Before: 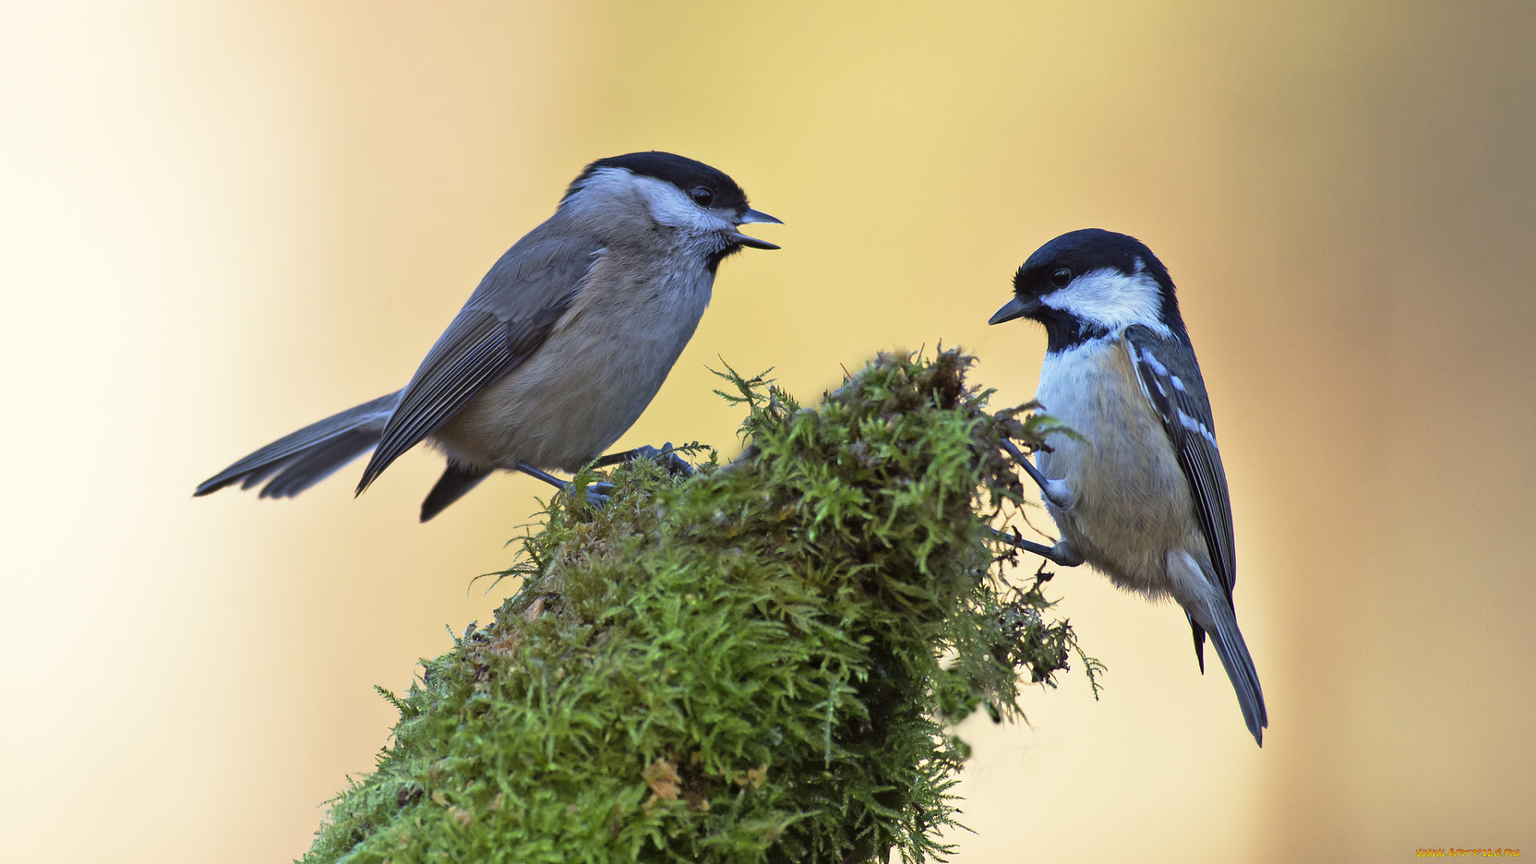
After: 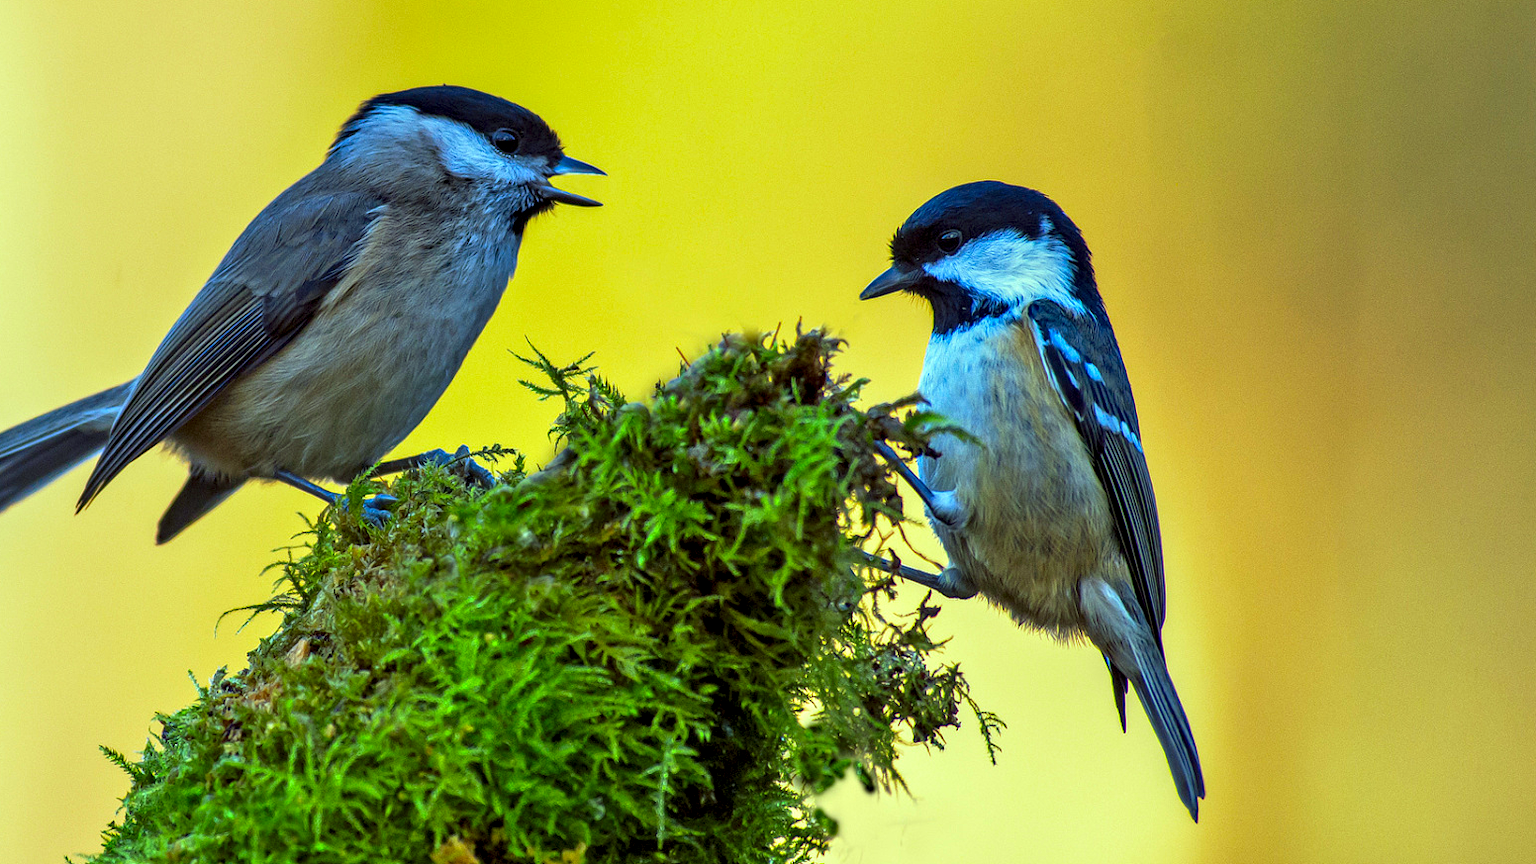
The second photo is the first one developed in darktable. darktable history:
local contrast: detail 160%
color correction: highlights a* -10.77, highlights b* 9.8, saturation 1.72
crop: left 19.159%, top 9.58%, bottom 9.58%
